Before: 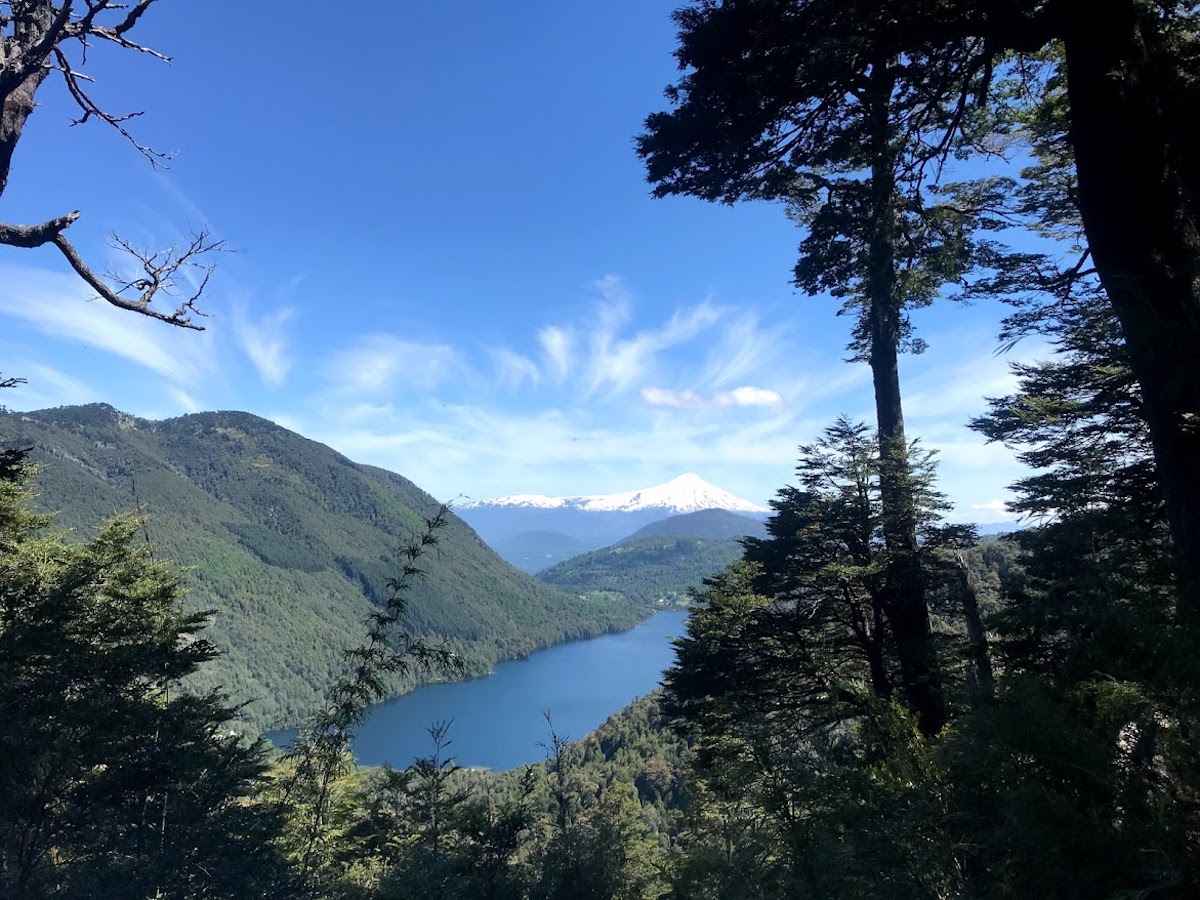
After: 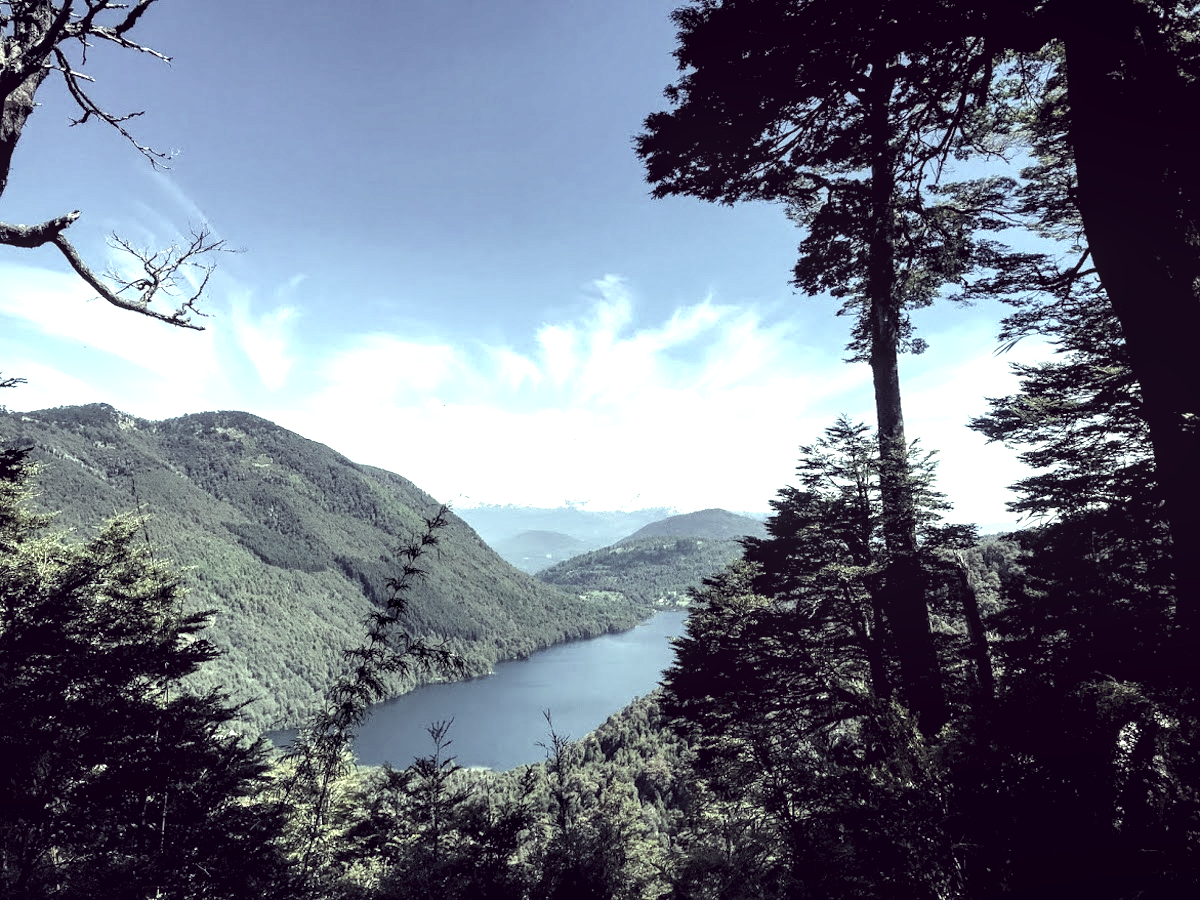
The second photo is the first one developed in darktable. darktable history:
levels: levels [0.116, 0.574, 1]
color correction: highlights a* -20.44, highlights b* 20.63, shadows a* 19.64, shadows b* -20.5, saturation 0.449
exposure: black level correction 0.001, exposure 1.042 EV, compensate highlight preservation false
local contrast: detail 130%
